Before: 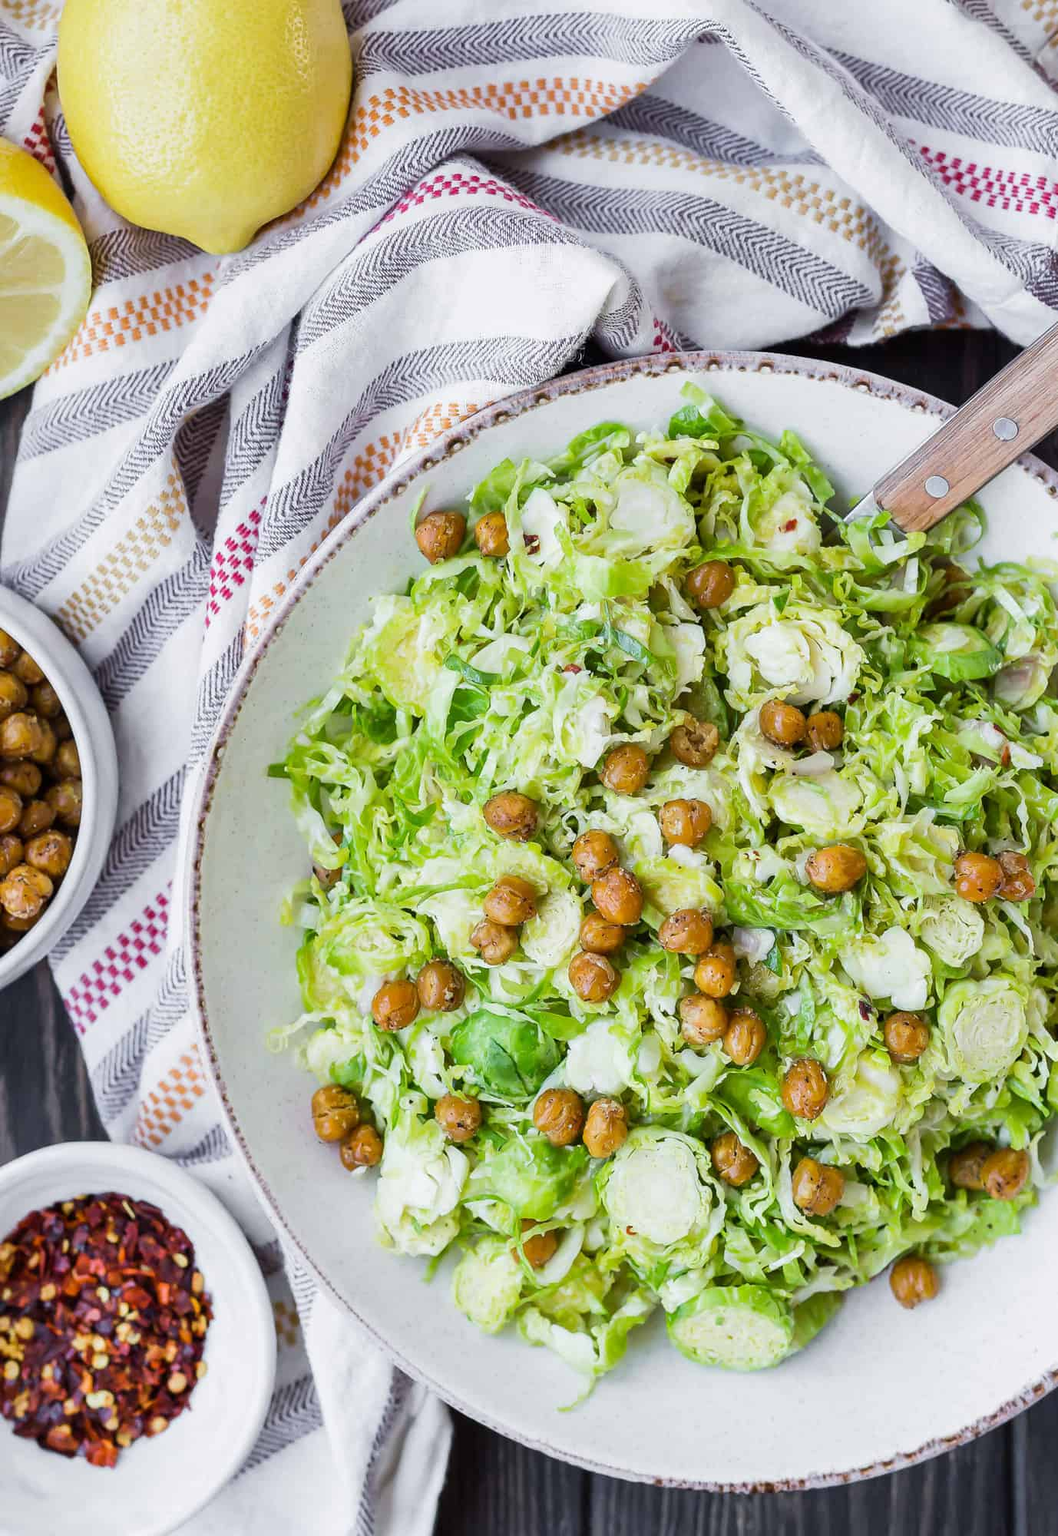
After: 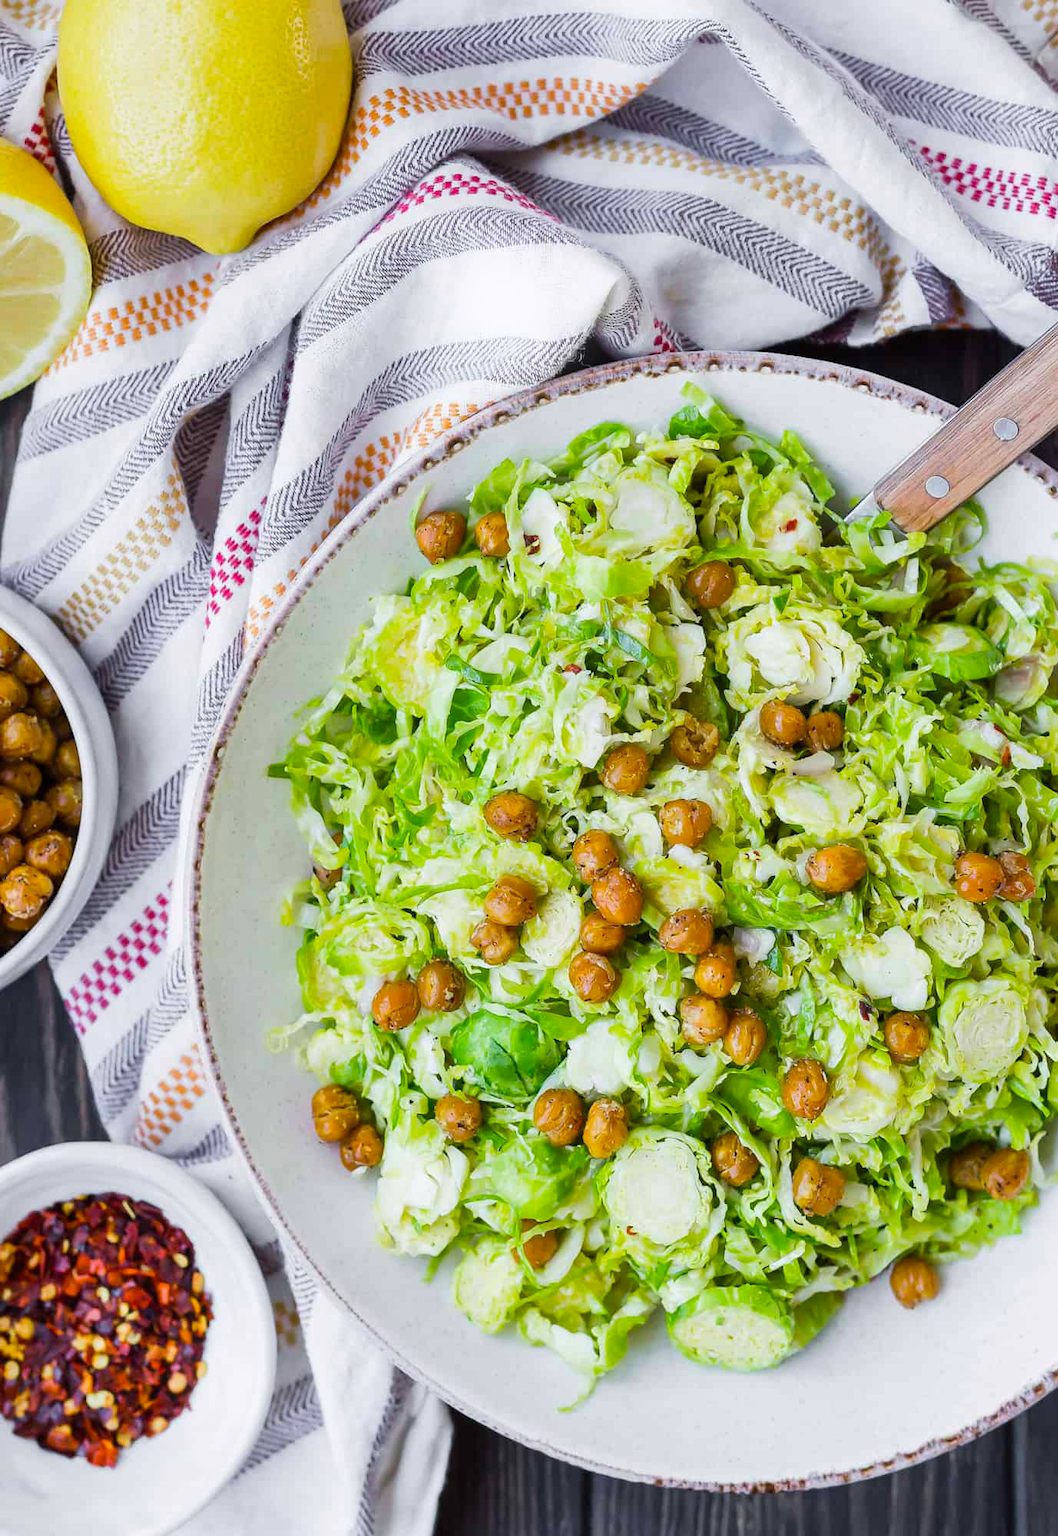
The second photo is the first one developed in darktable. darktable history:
color balance: output saturation 120%
bloom: size 9%, threshold 100%, strength 7%
